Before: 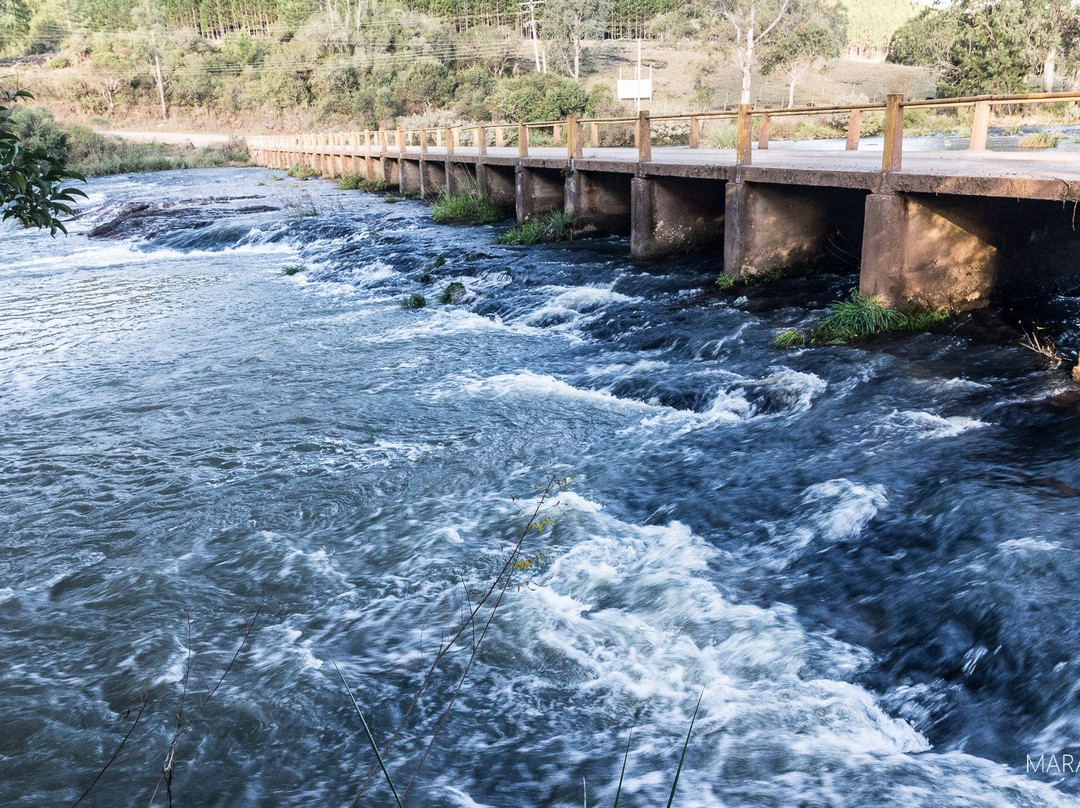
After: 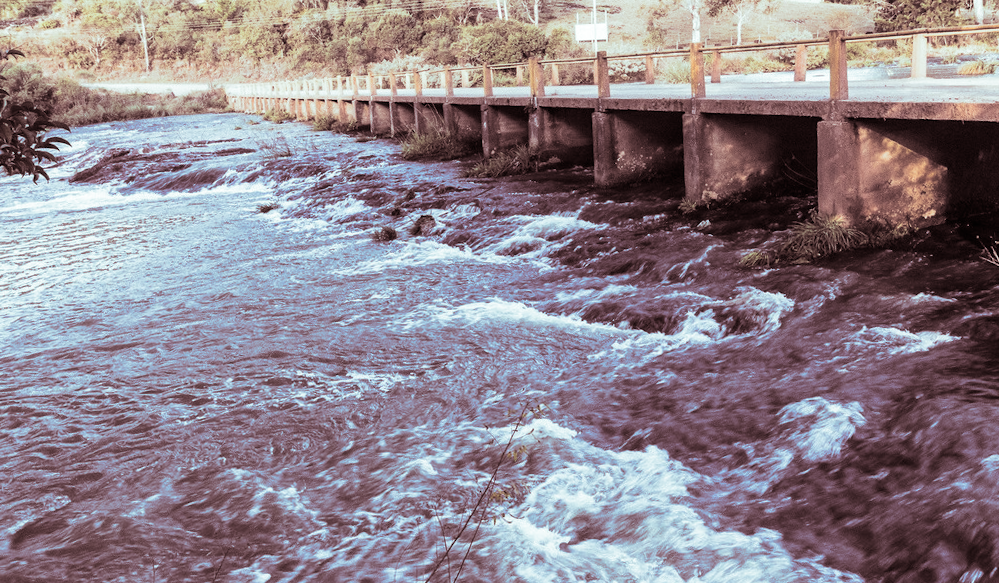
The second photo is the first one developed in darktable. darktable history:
rotate and perspective: rotation -1.68°, lens shift (vertical) -0.146, crop left 0.049, crop right 0.912, crop top 0.032, crop bottom 0.96
split-toning: shadows › saturation 0.3, highlights › hue 180°, highlights › saturation 0.3, compress 0%
crop: top 3.857%, bottom 21.132%
